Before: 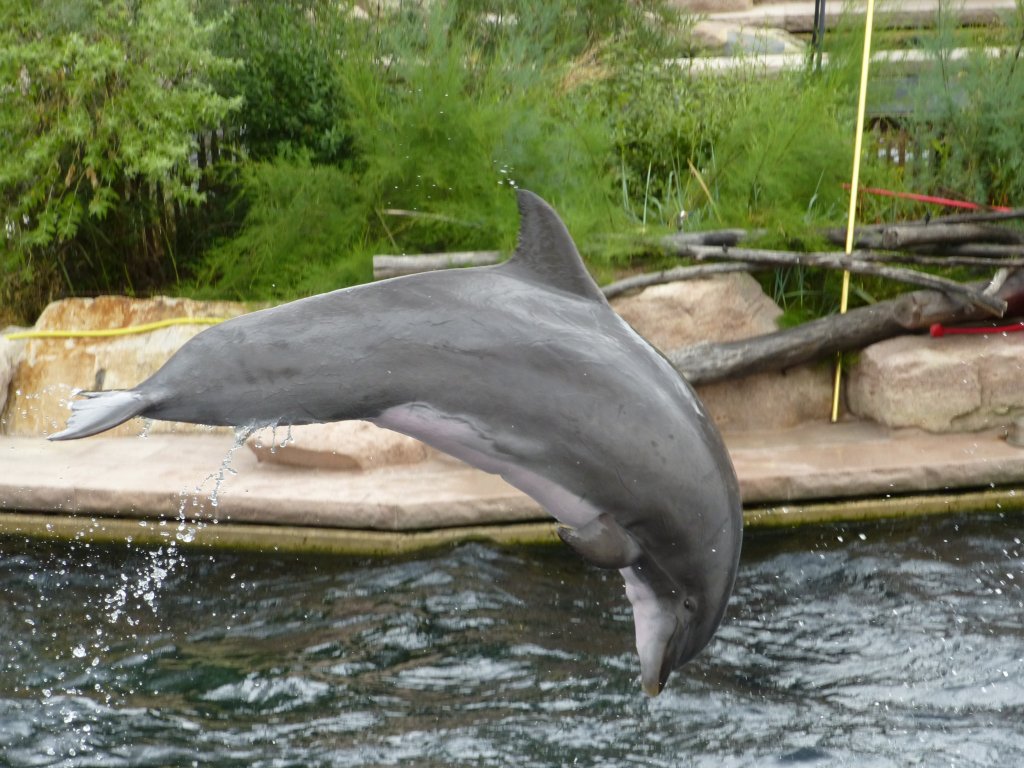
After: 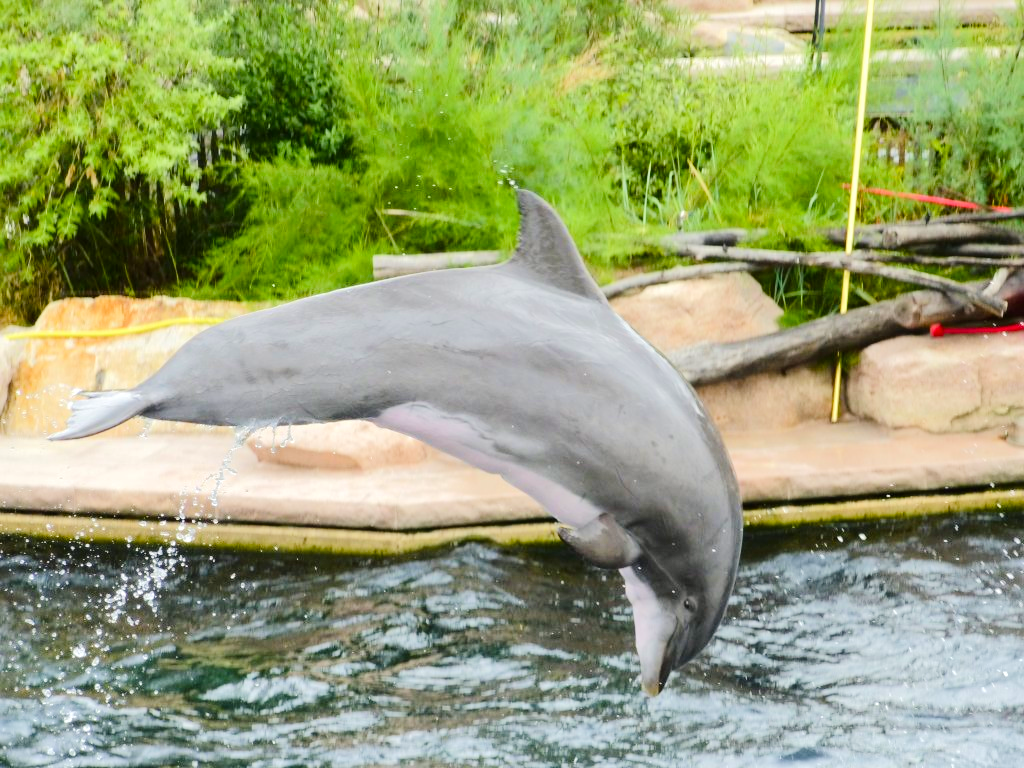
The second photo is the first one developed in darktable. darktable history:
tone equalizer: -7 EV 0.141 EV, -6 EV 0.612 EV, -5 EV 1.13 EV, -4 EV 1.33 EV, -3 EV 1.17 EV, -2 EV 0.6 EV, -1 EV 0.156 EV, edges refinement/feathering 500, mask exposure compensation -1.57 EV, preserve details no
color balance rgb: shadows lift › chroma 1.021%, shadows lift › hue 216.39°, linear chroma grading › shadows -8.199%, linear chroma grading › global chroma 9.959%, perceptual saturation grading › global saturation 20%, perceptual saturation grading › highlights -25.192%, perceptual saturation grading › shadows 25.724%, global vibrance 9.194%
